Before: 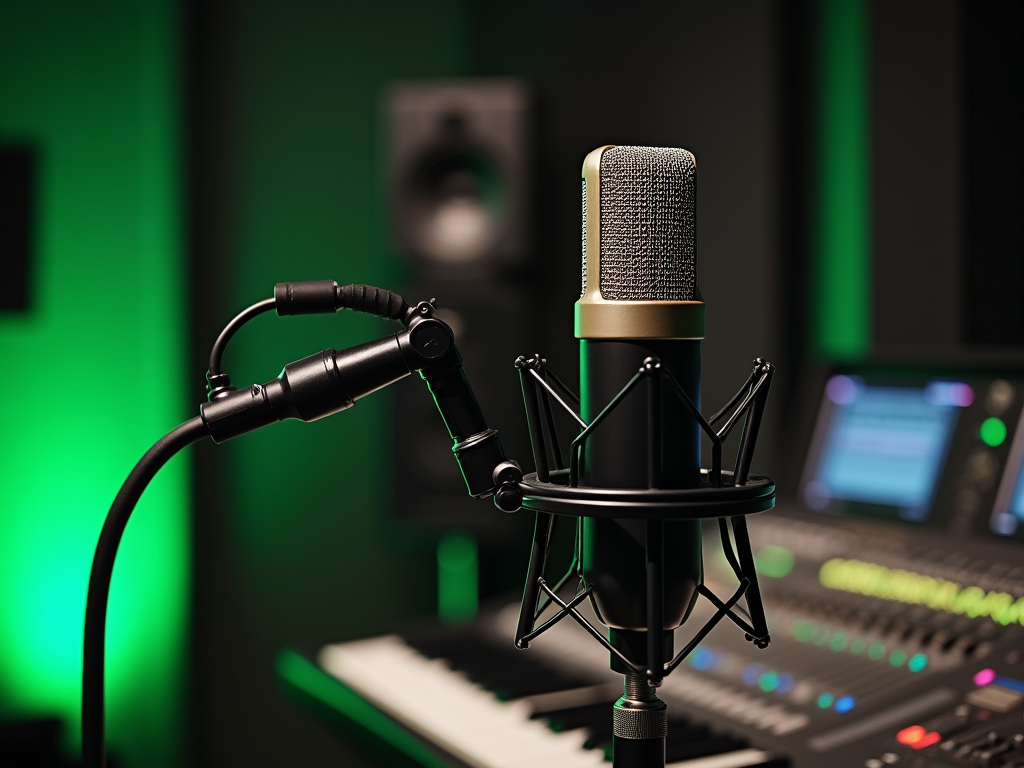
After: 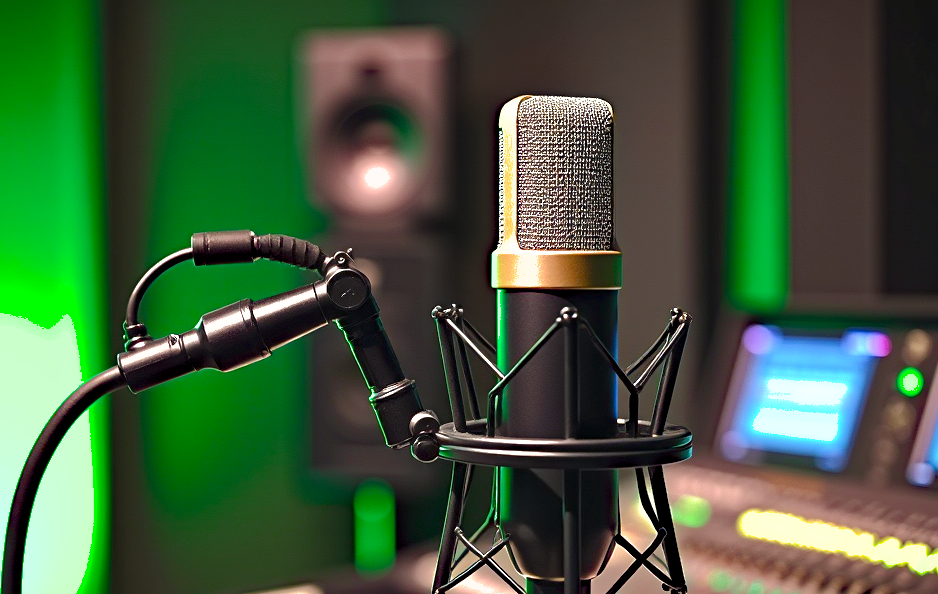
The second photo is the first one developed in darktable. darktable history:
haze removal: compatibility mode true, adaptive false
crop: left 8.155%, top 6.611%, bottom 15.385%
color balance rgb: perceptual saturation grading › global saturation 20%, perceptual saturation grading › highlights -25%, perceptual saturation grading › shadows 50%
exposure: black level correction 0, exposure 1.55 EV, compensate exposure bias true, compensate highlight preservation false
shadows and highlights: shadows 40, highlights -60
